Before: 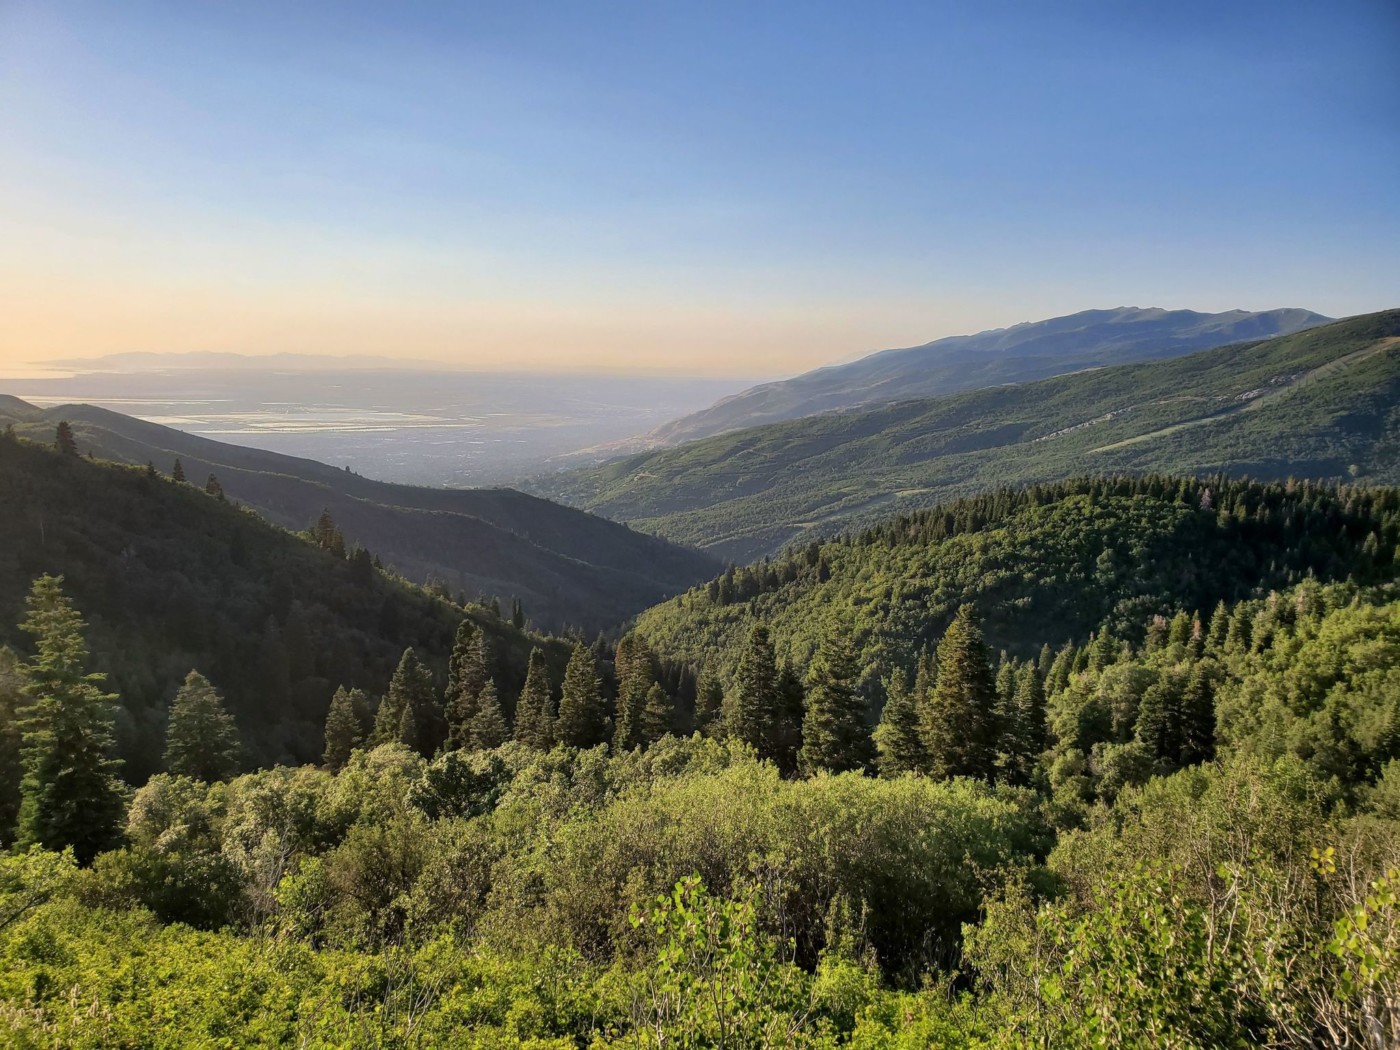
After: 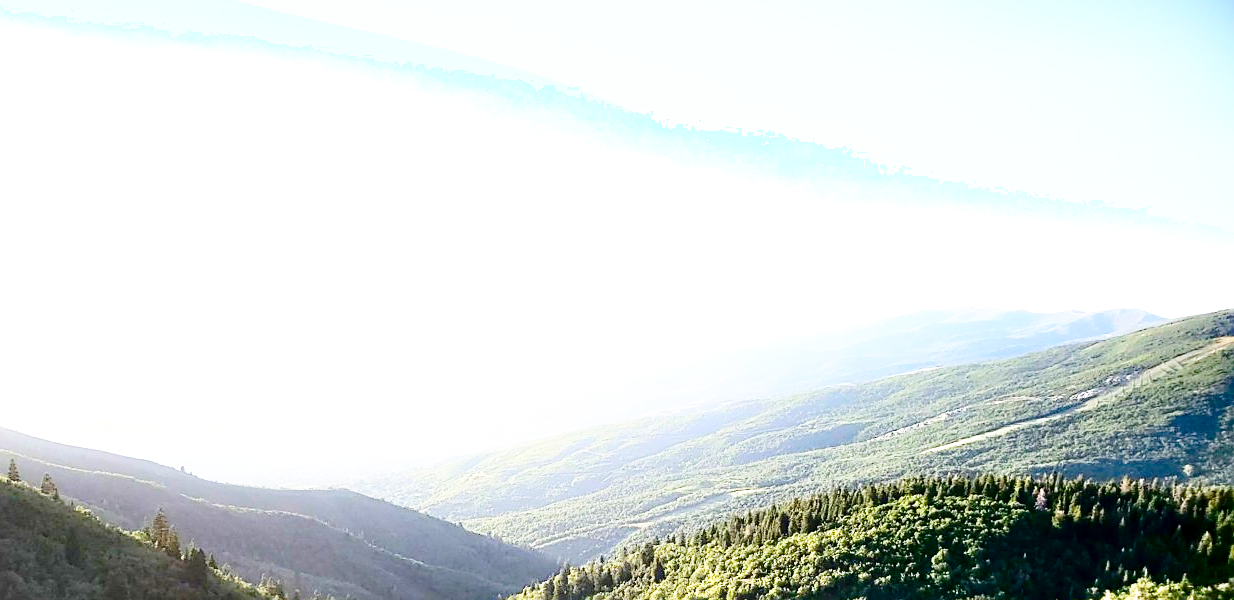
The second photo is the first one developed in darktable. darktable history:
contrast brightness saturation: brightness -0.2, saturation 0.08
tone equalizer: on, module defaults
crop and rotate: left 11.812%, bottom 42.776%
sharpen: on, module defaults
exposure: black level correction 0.001, exposure 1.646 EV, compensate exposure bias true, compensate highlight preservation false
shadows and highlights: shadows -54.3, highlights 86.09, soften with gaussian
base curve: curves: ch0 [(0, 0) (0.028, 0.03) (0.121, 0.232) (0.46, 0.748) (0.859, 0.968) (1, 1)], preserve colors none
